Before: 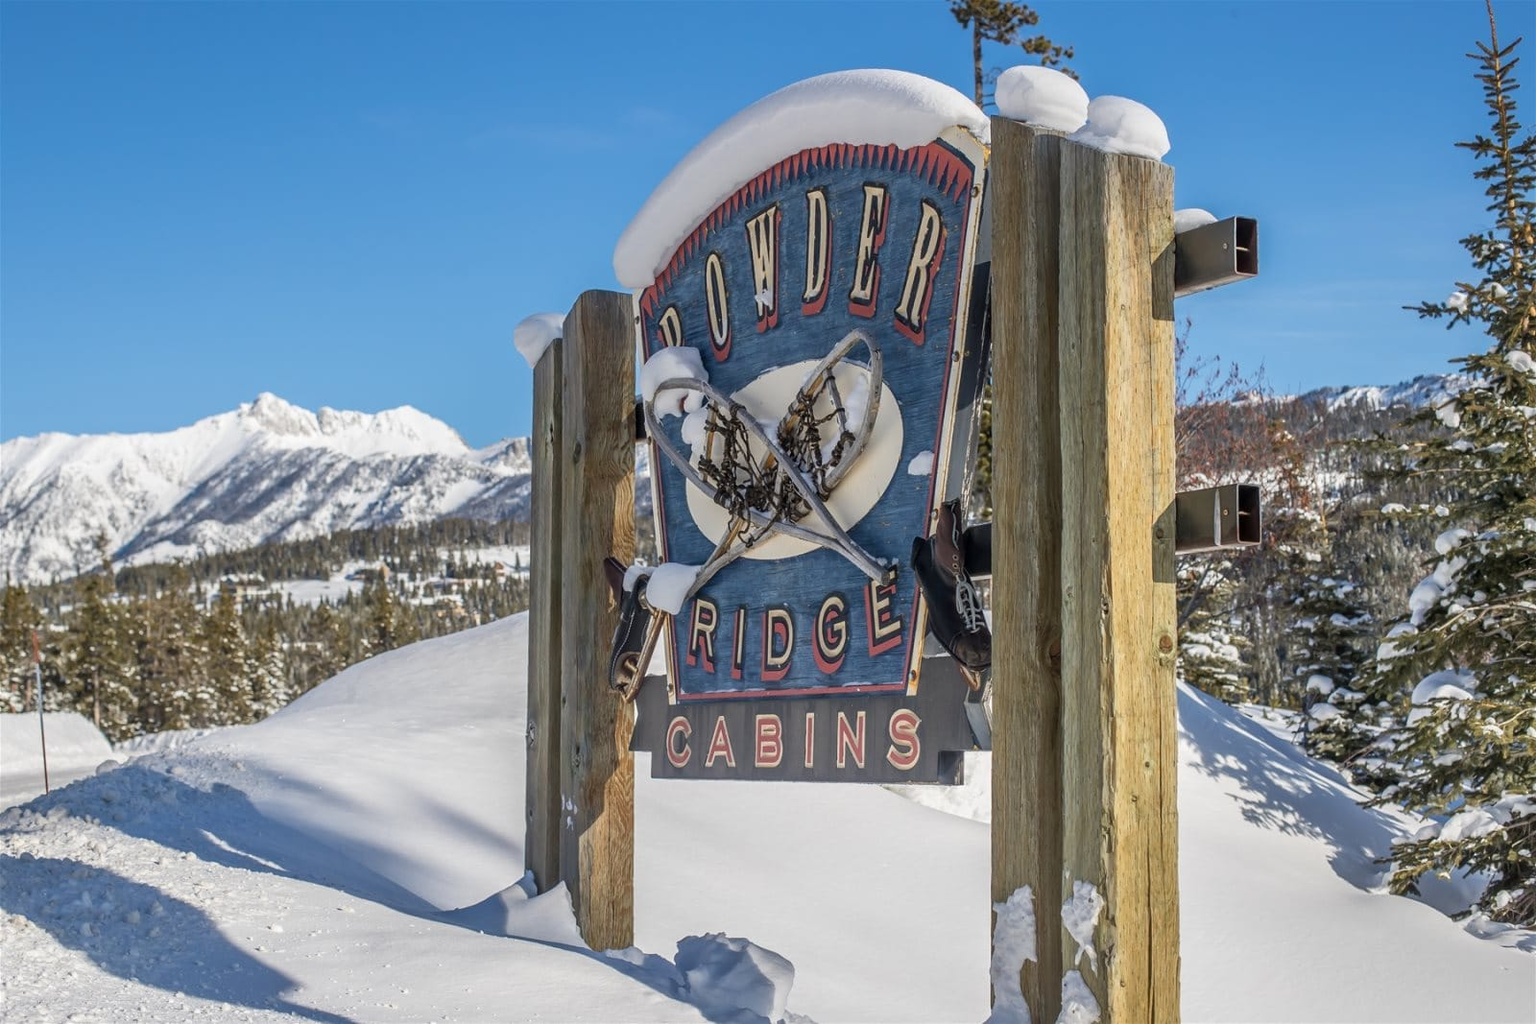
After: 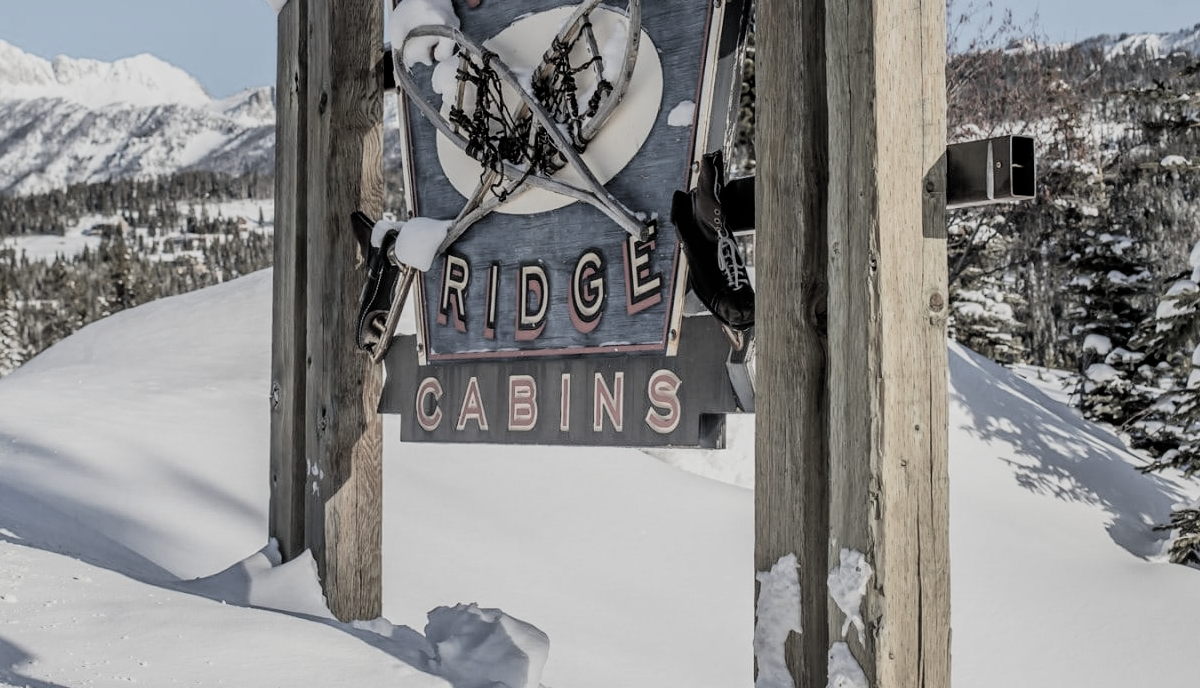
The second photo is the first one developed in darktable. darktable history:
crop and rotate: left 17.406%, top 34.625%, right 7.575%, bottom 0.821%
filmic rgb: black relative exposure -5.05 EV, white relative exposure 3.99 EV, threshold 5.99 EV, hardness 2.89, contrast 1.203, highlights saturation mix -28.98%, color science v4 (2020), enable highlight reconstruction true
